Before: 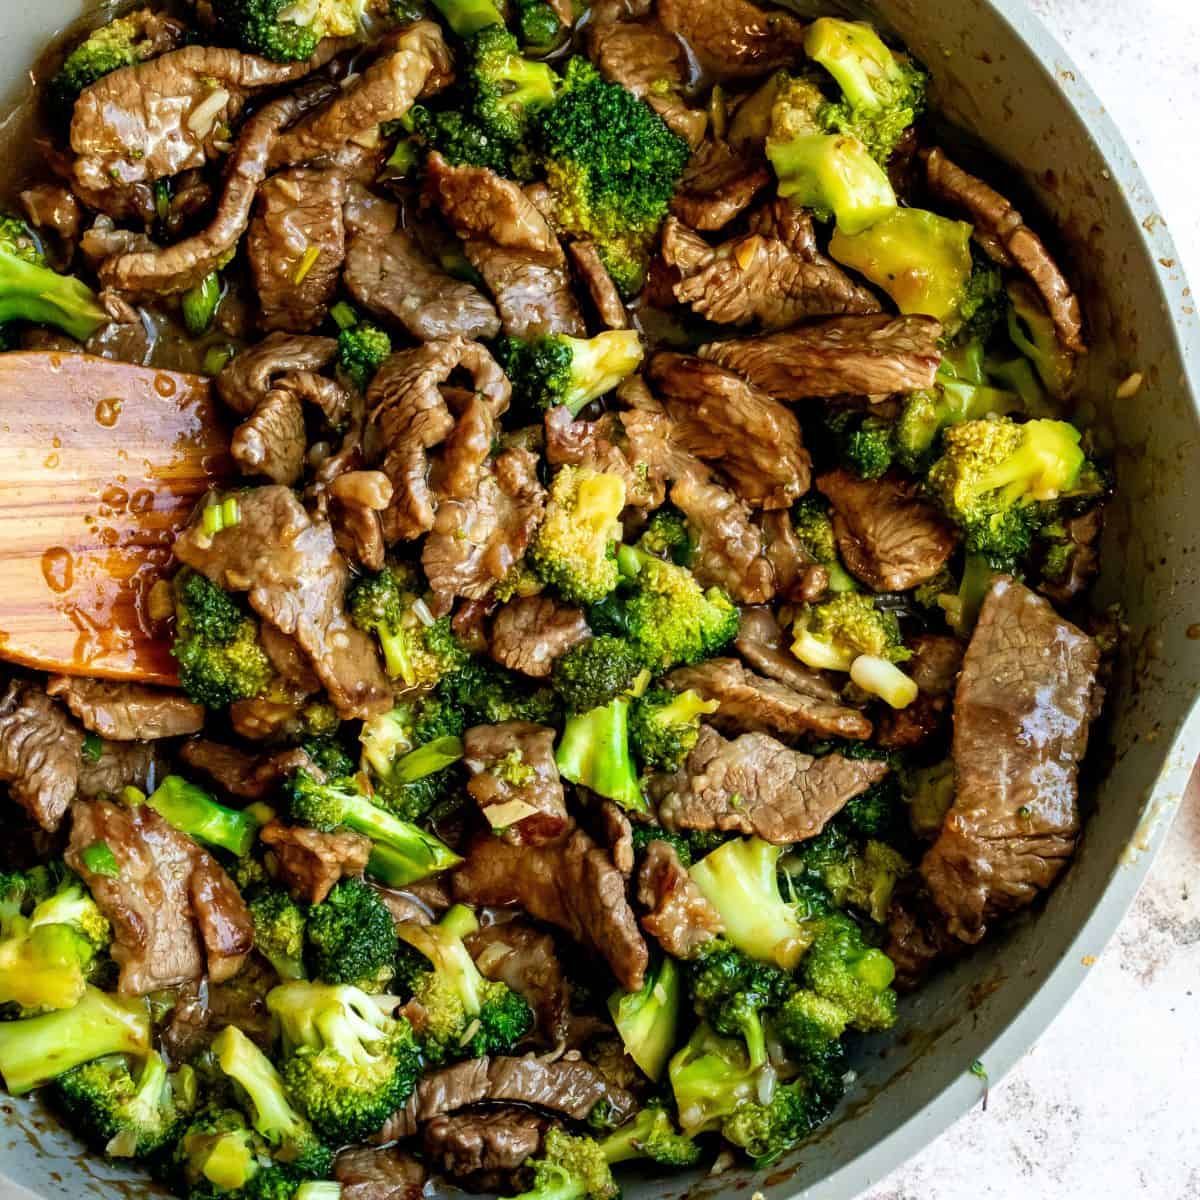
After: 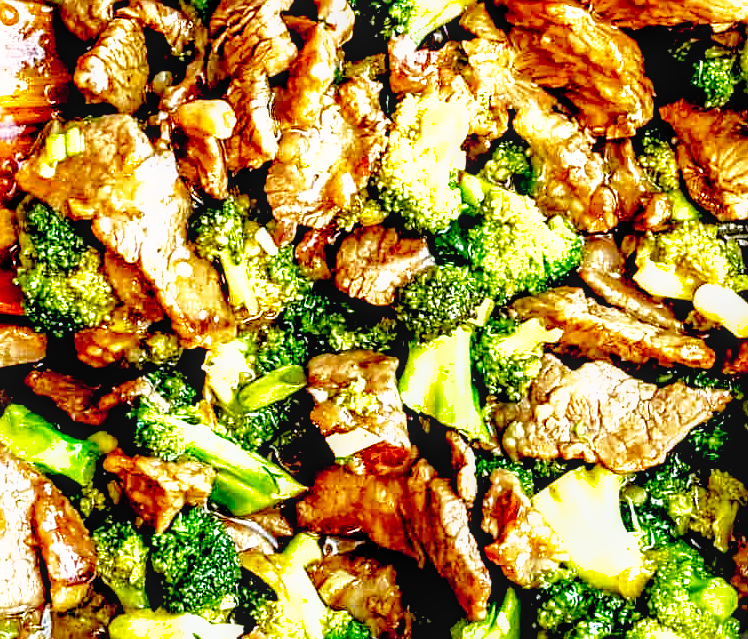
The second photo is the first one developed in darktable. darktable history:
shadows and highlights: on, module defaults
crop: left 13.09%, top 30.967%, right 24.555%, bottom 15.715%
sharpen: amount 0.734
exposure: black level correction 0.011, exposure 1.081 EV, compensate exposure bias true, compensate highlight preservation false
levels: levels [0, 0.492, 0.984]
local contrast: on, module defaults
base curve: curves: ch0 [(0, 0) (0.028, 0.03) (0.121, 0.232) (0.46, 0.748) (0.859, 0.968) (1, 1)], preserve colors none
